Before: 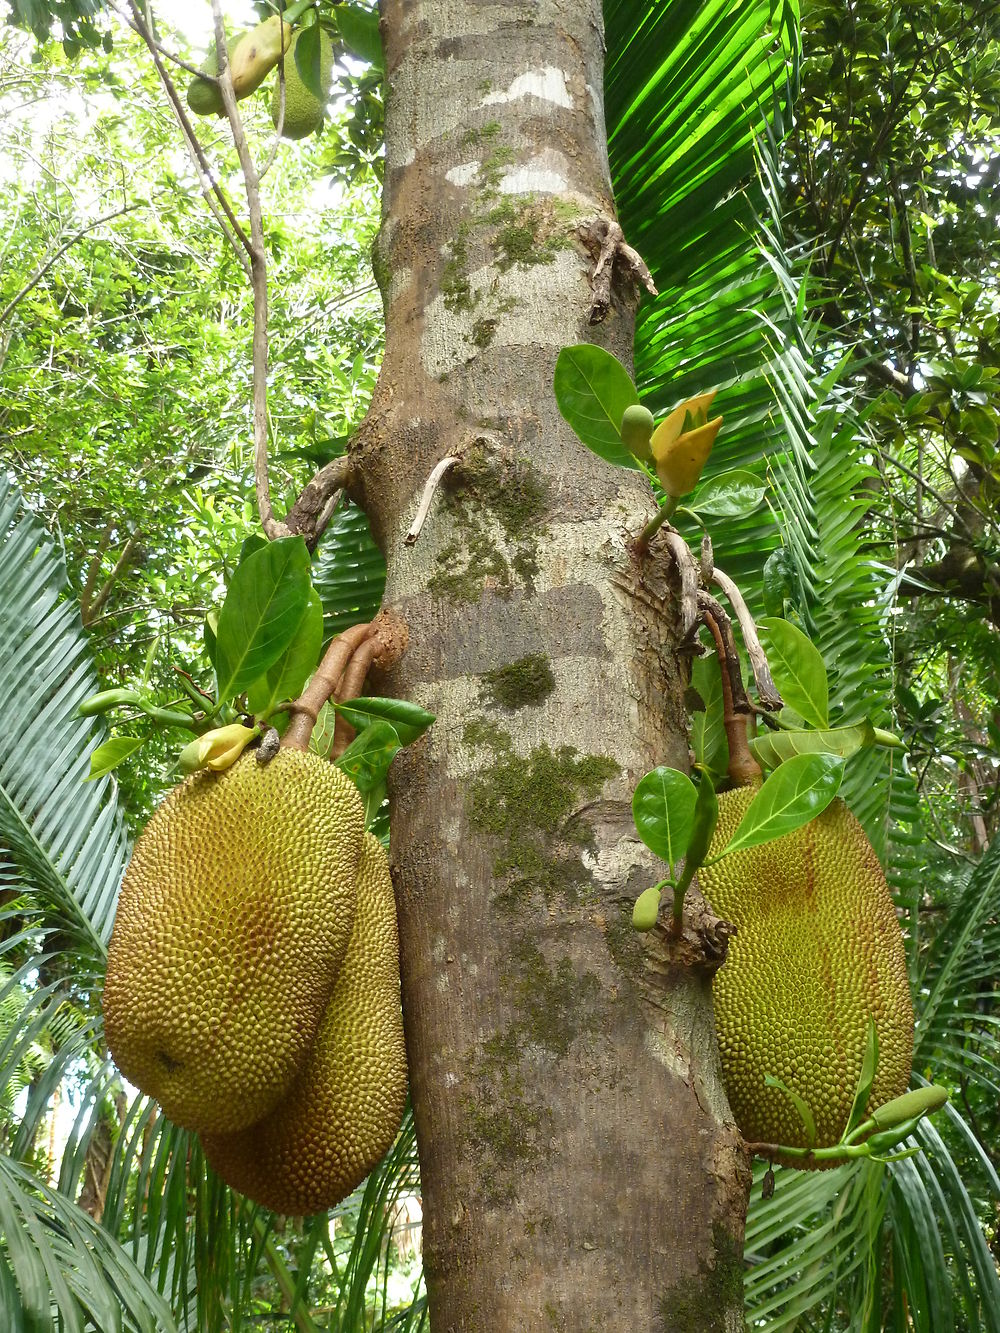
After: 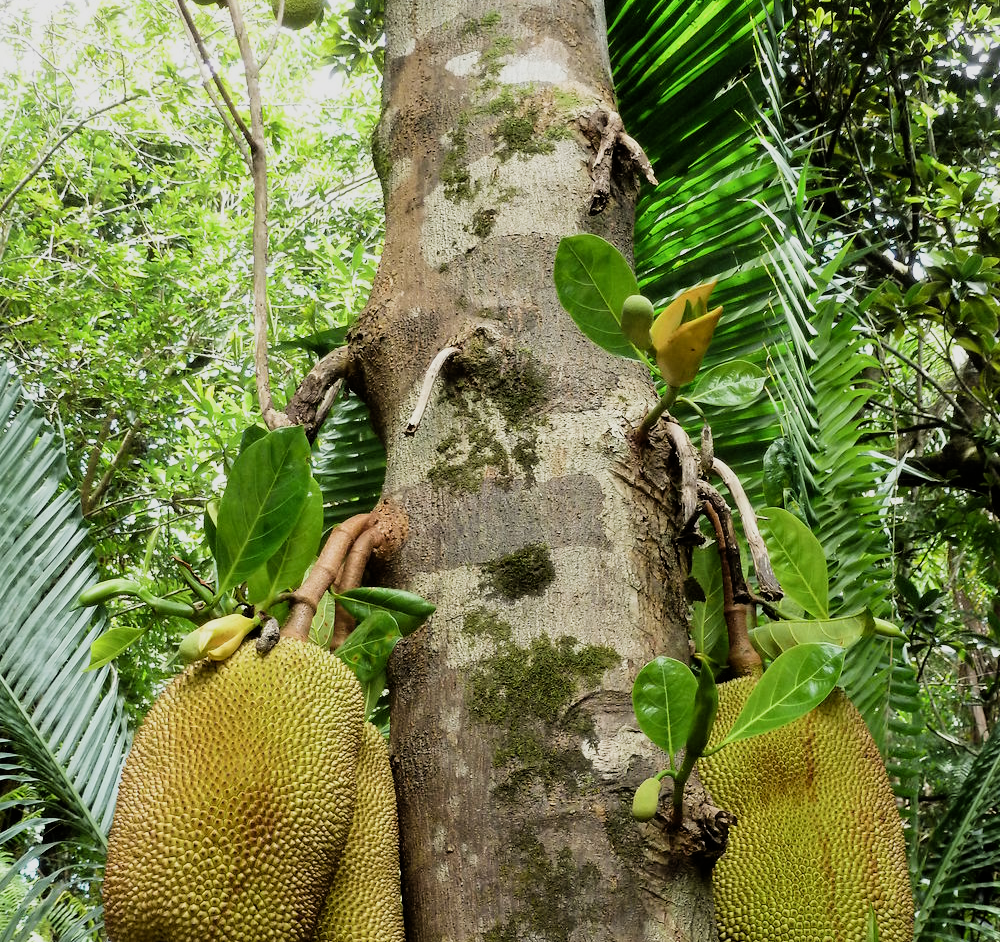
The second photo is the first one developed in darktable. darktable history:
crop and rotate: top 8.293%, bottom 20.996%
filmic rgb: black relative exposure -5 EV, hardness 2.88, contrast 1.3, highlights saturation mix -30%
